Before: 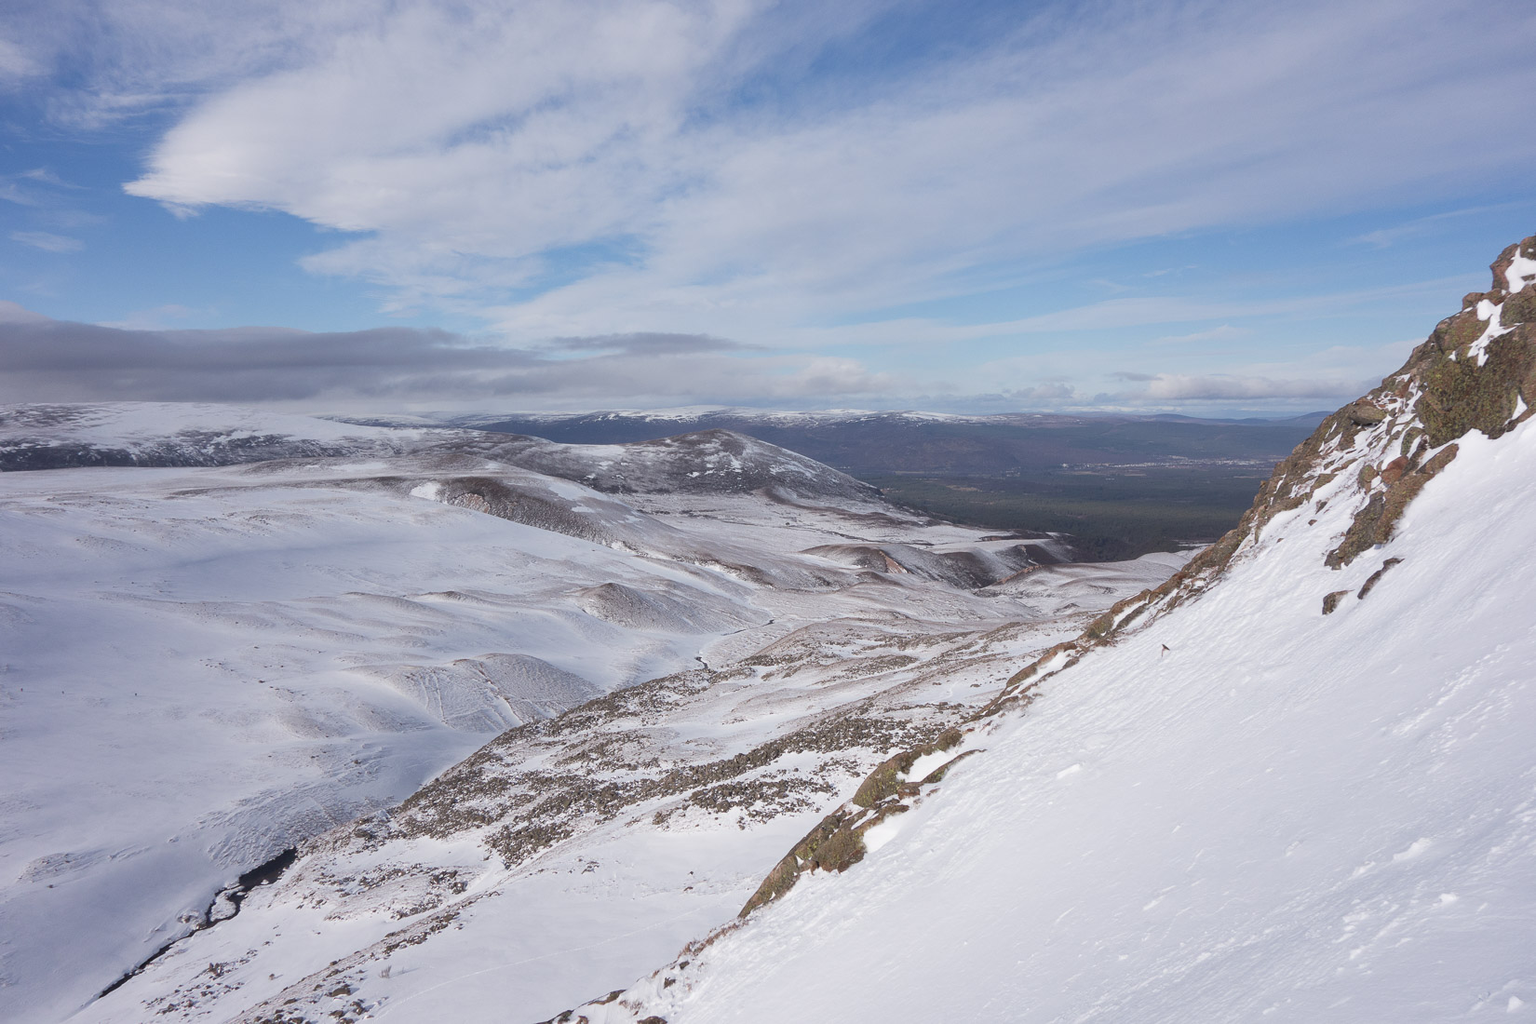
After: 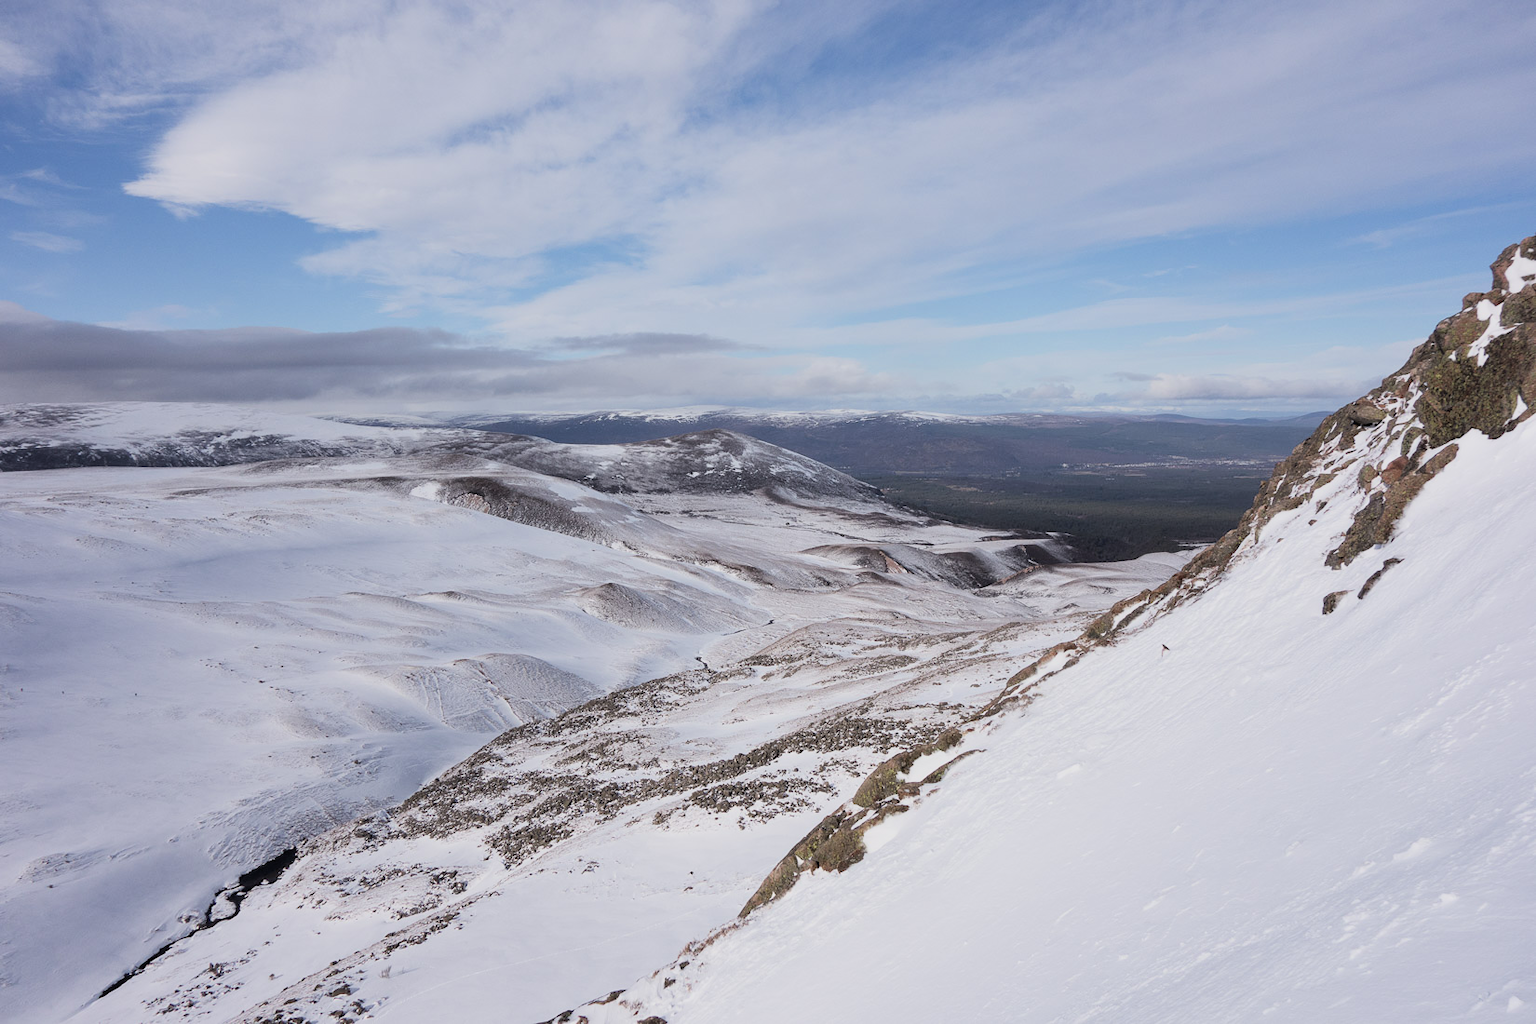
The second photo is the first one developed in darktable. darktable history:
filmic rgb: hardness 4.17, contrast 1.364, color science v6 (2022)
